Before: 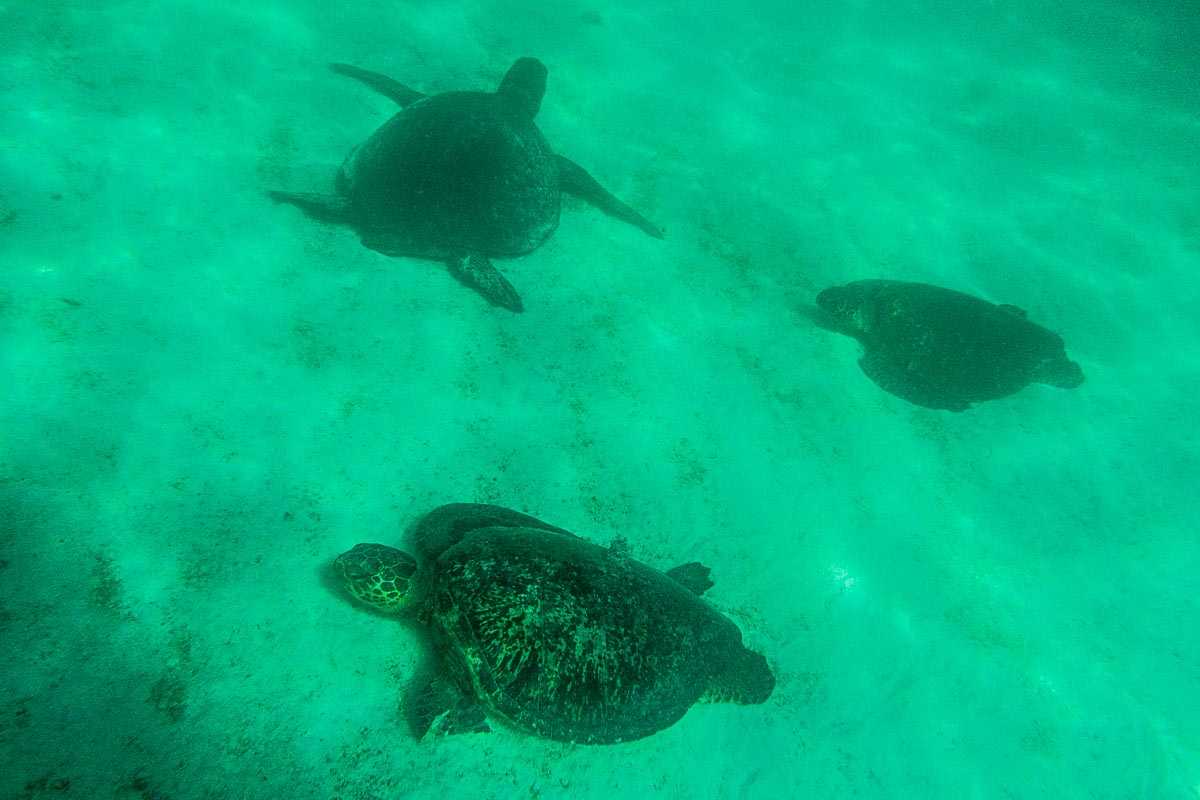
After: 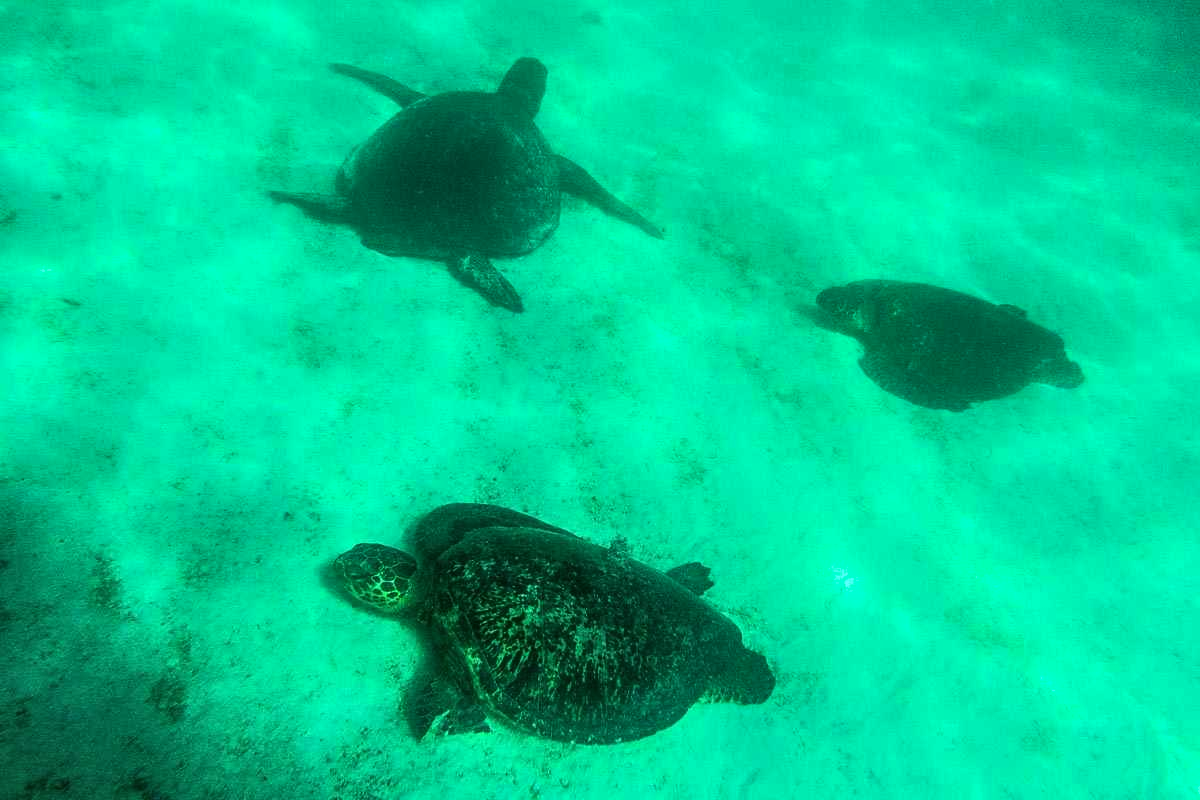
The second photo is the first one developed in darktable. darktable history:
shadows and highlights: shadows 37.27, highlights -28.18, soften with gaussian
tone equalizer: -8 EV -0.75 EV, -7 EV -0.7 EV, -6 EV -0.6 EV, -5 EV -0.4 EV, -3 EV 0.4 EV, -2 EV 0.6 EV, -1 EV 0.7 EV, +0 EV 0.75 EV, edges refinement/feathering 500, mask exposure compensation -1.57 EV, preserve details no
